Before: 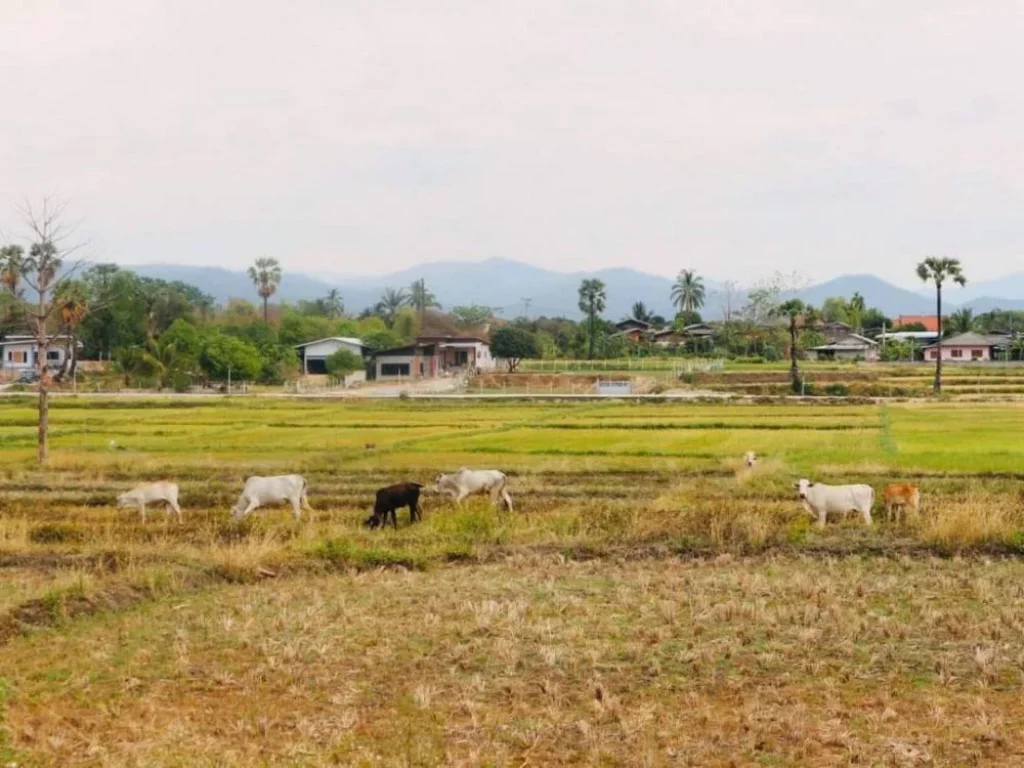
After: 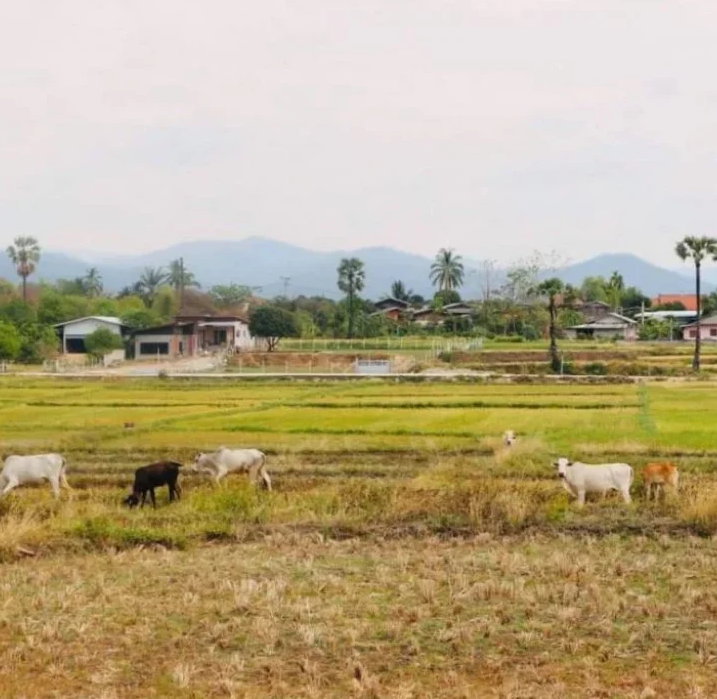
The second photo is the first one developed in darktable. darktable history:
crop and rotate: left 23.601%, top 2.801%, right 6.37%, bottom 6.09%
